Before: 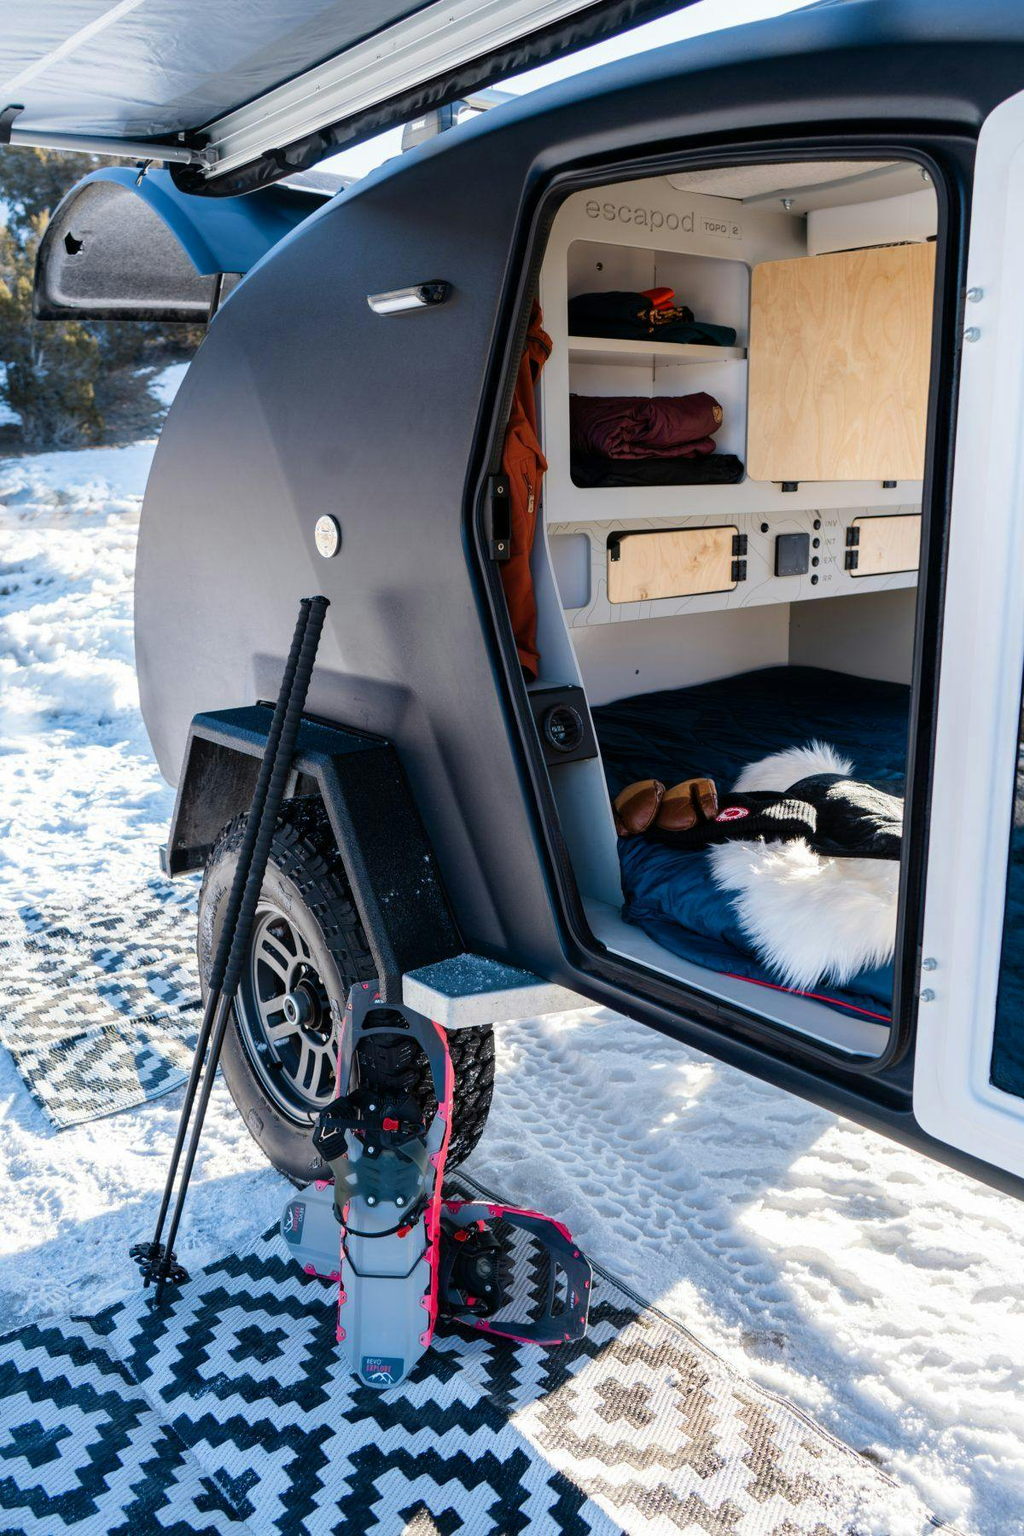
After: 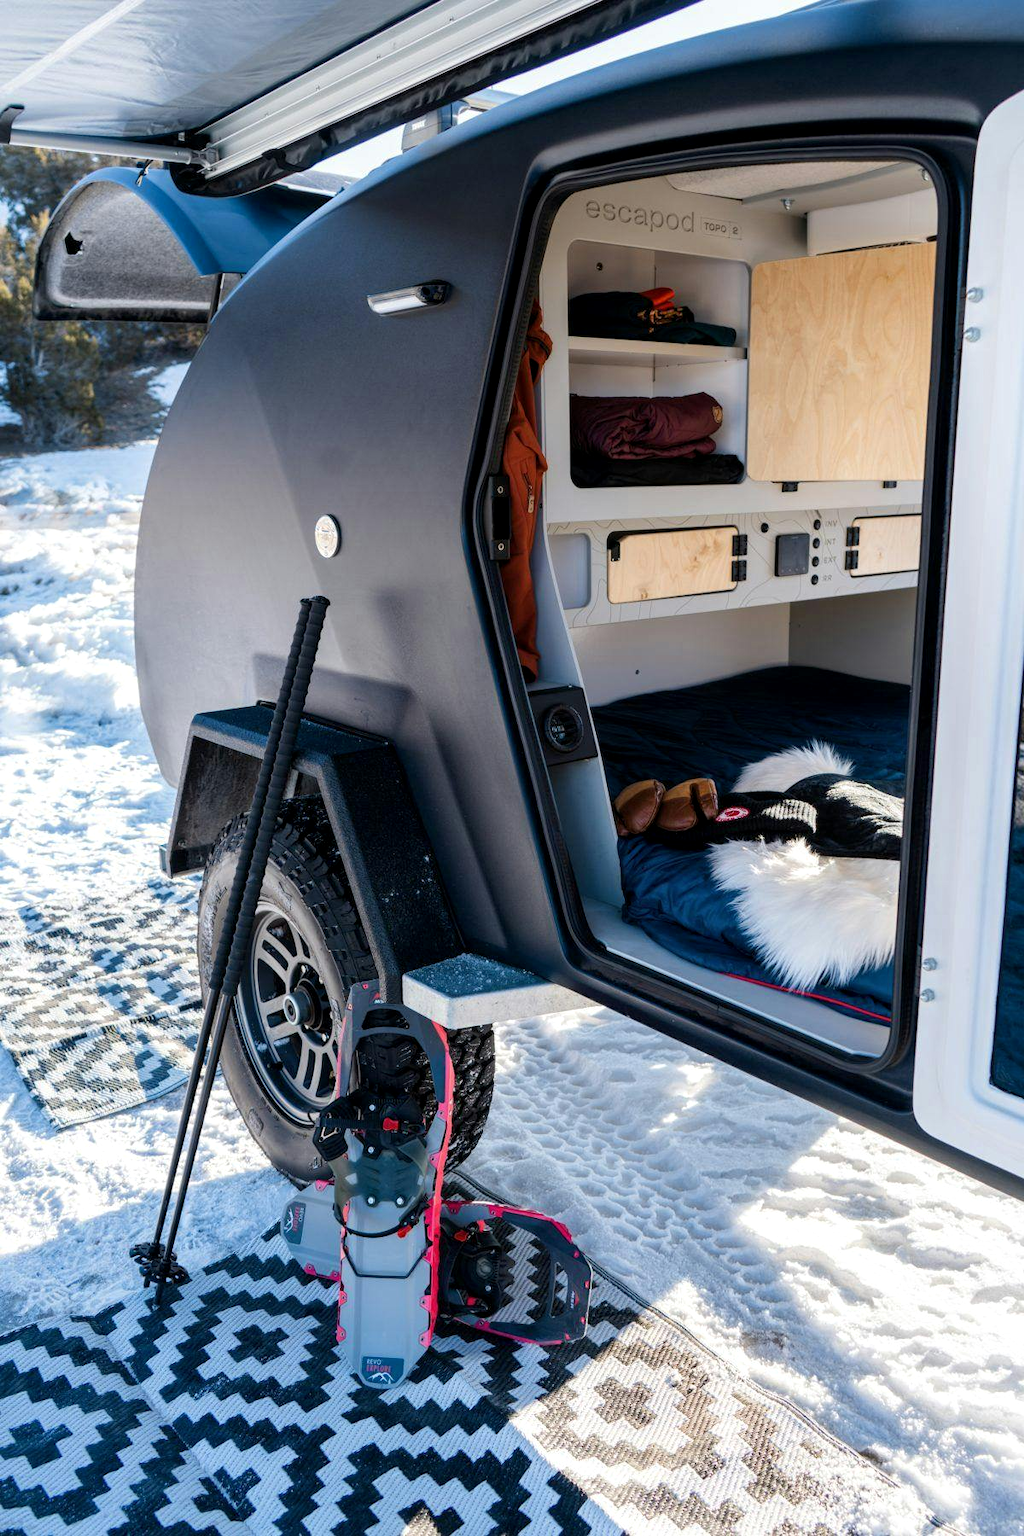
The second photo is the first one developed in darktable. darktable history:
local contrast: highlights 100%, shadows 100%, detail 120%, midtone range 0.2
white balance: emerald 1
